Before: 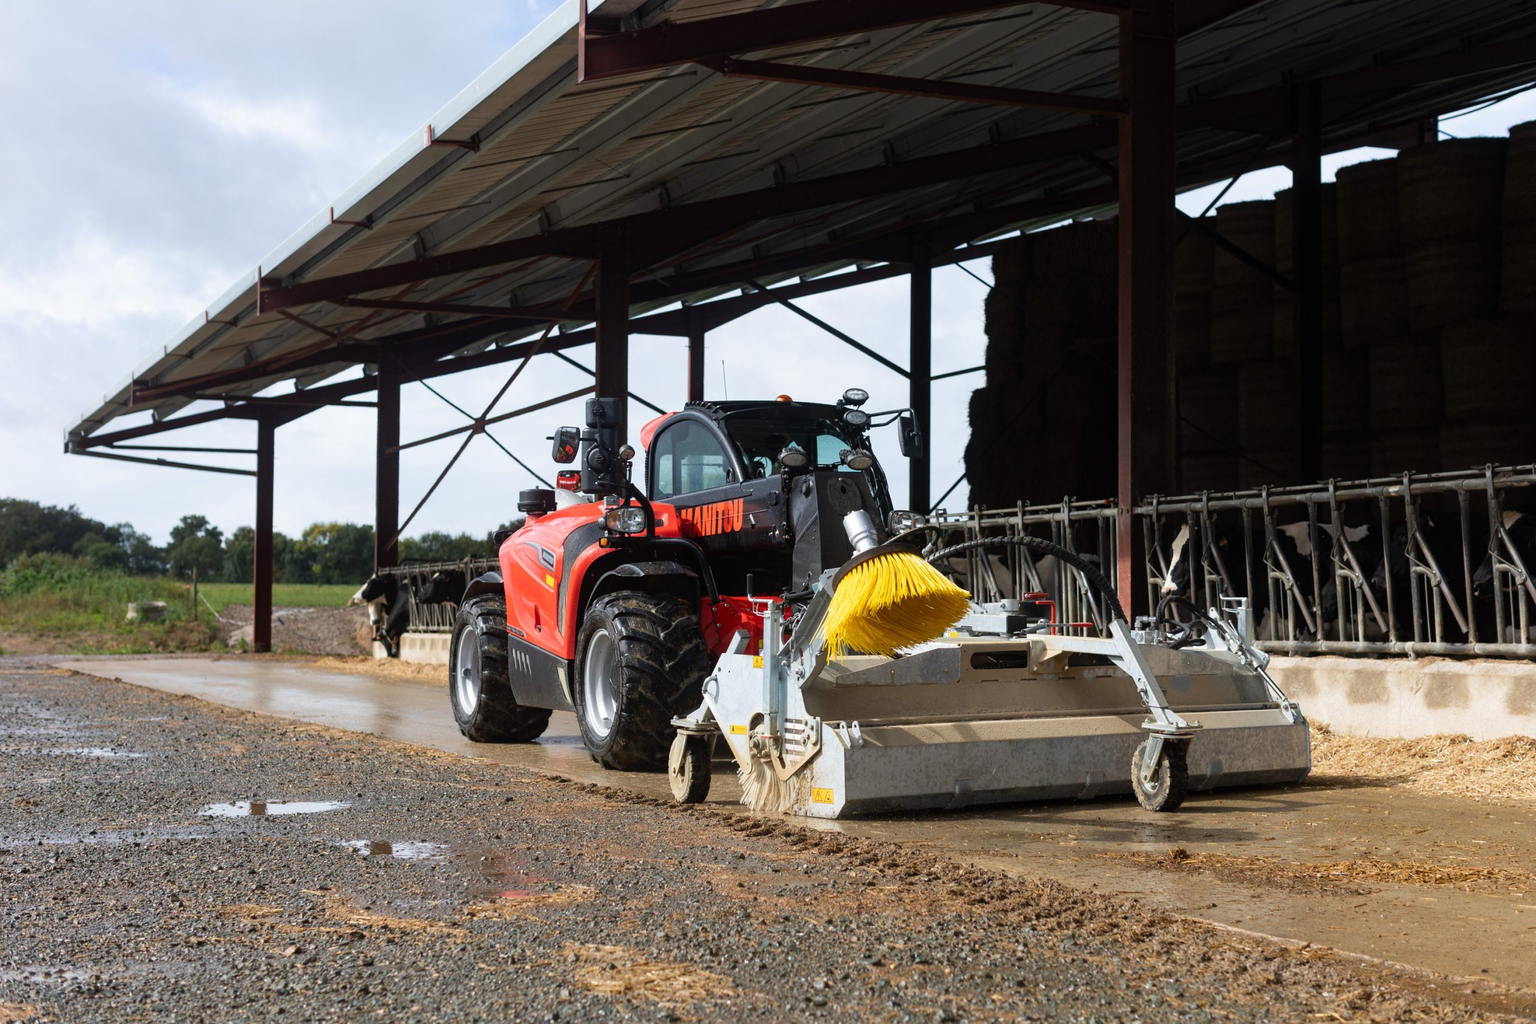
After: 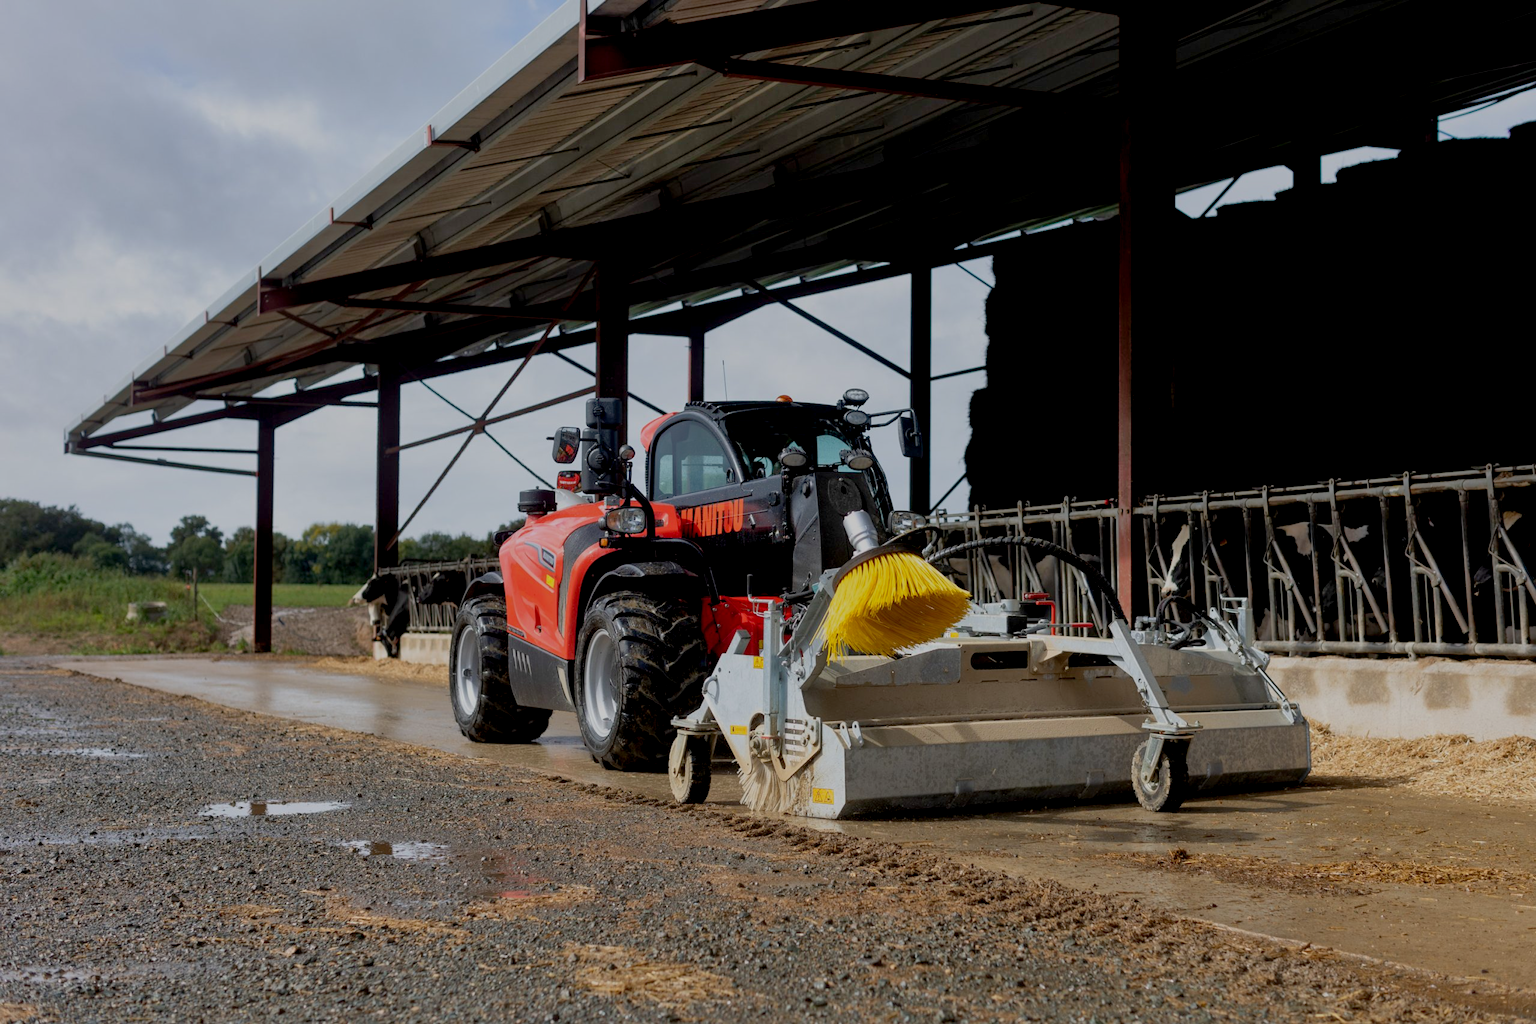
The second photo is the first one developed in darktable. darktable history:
shadows and highlights: on, module defaults
exposure: black level correction 0.009, exposure -0.637 EV, compensate highlight preservation false
